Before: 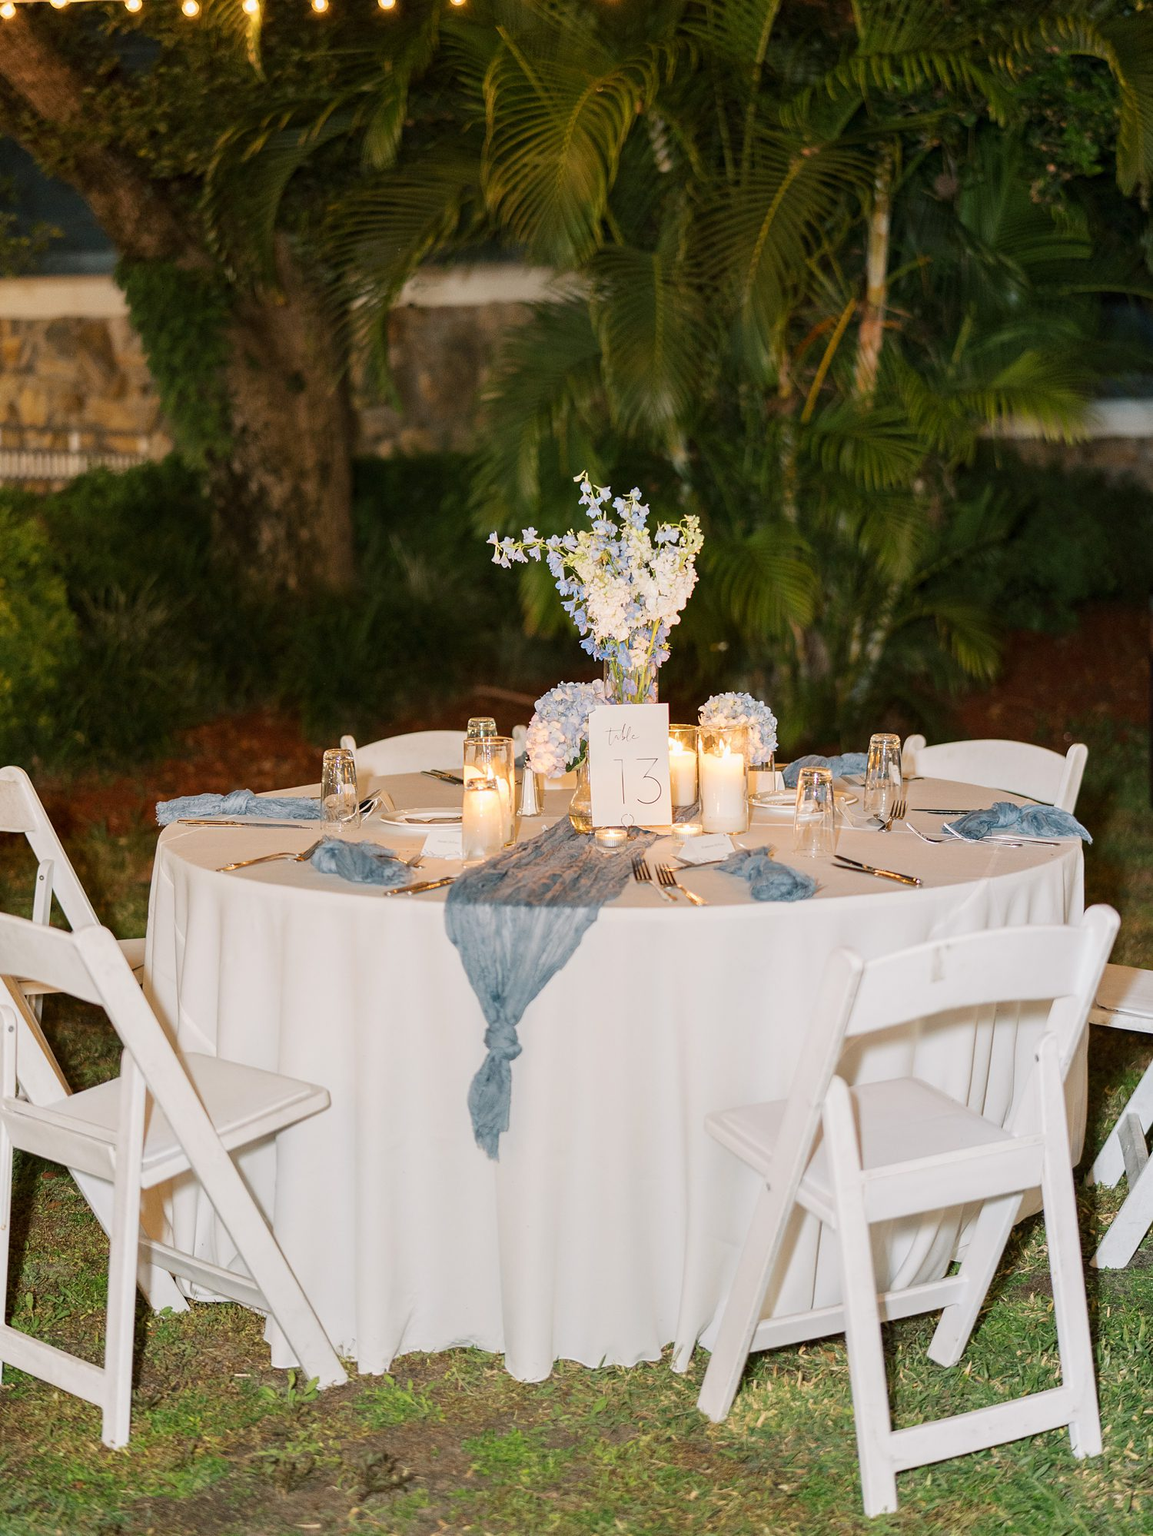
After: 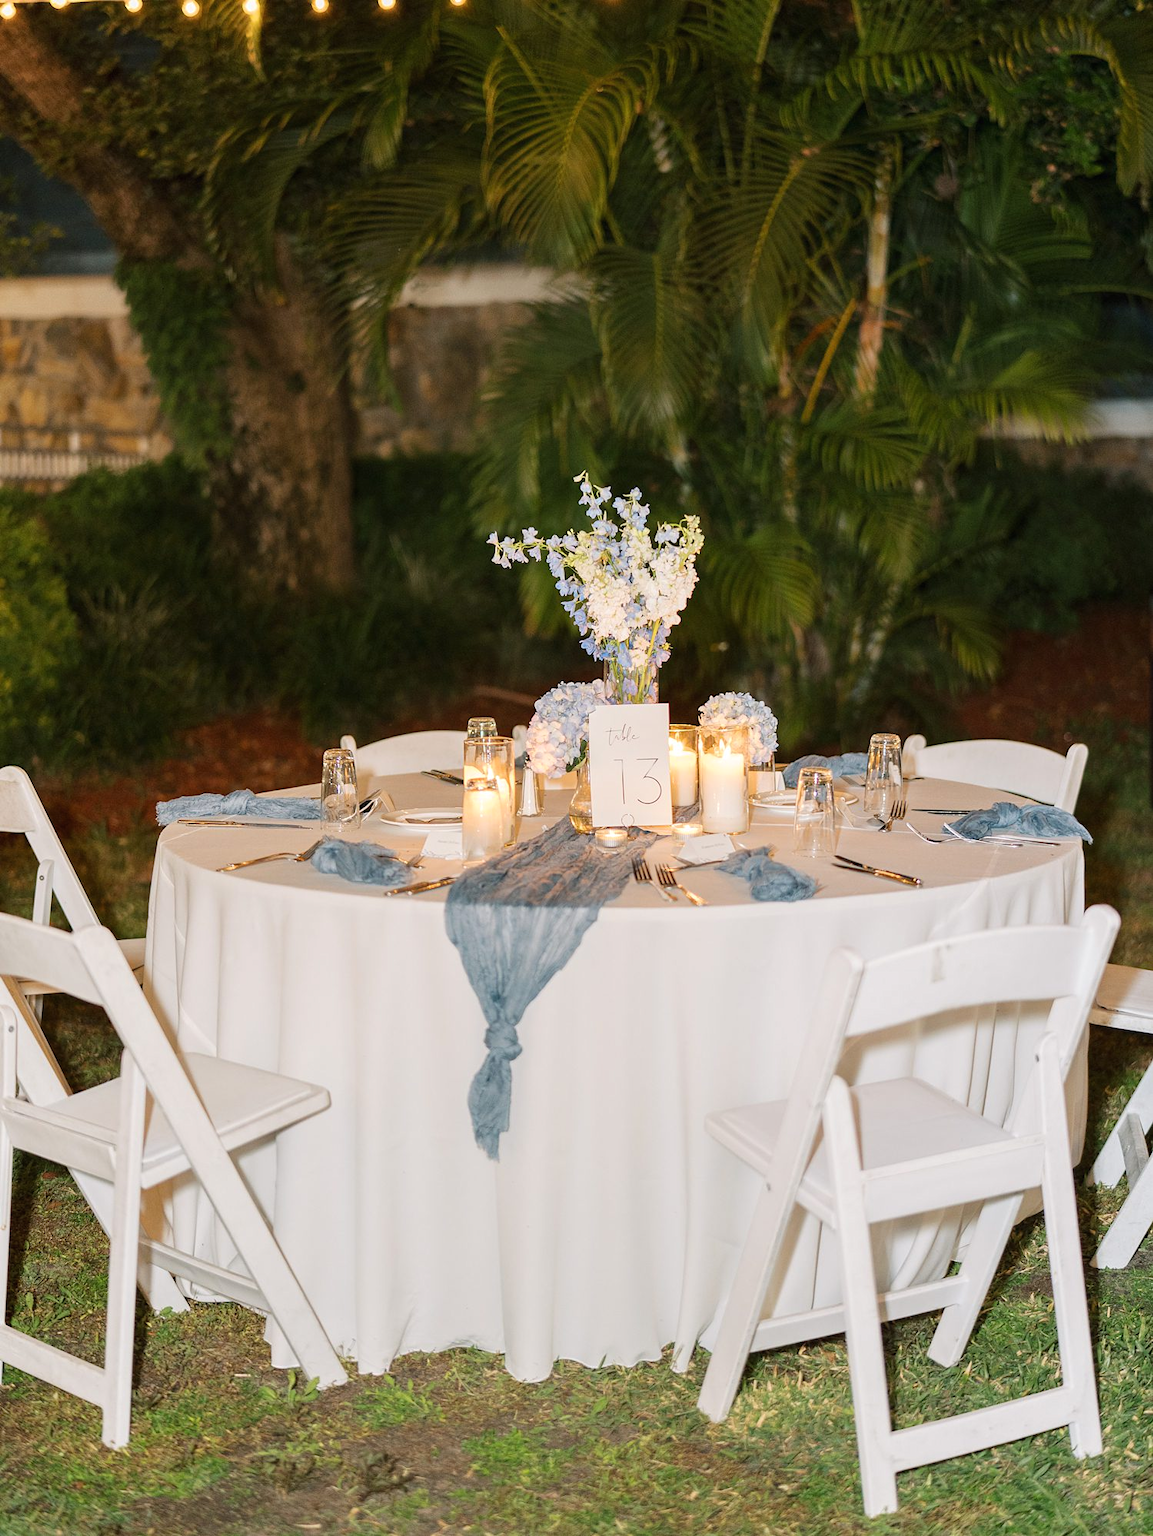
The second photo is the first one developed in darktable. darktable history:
exposure: black level correction -0.001, exposure 0.079 EV, compensate highlight preservation false
